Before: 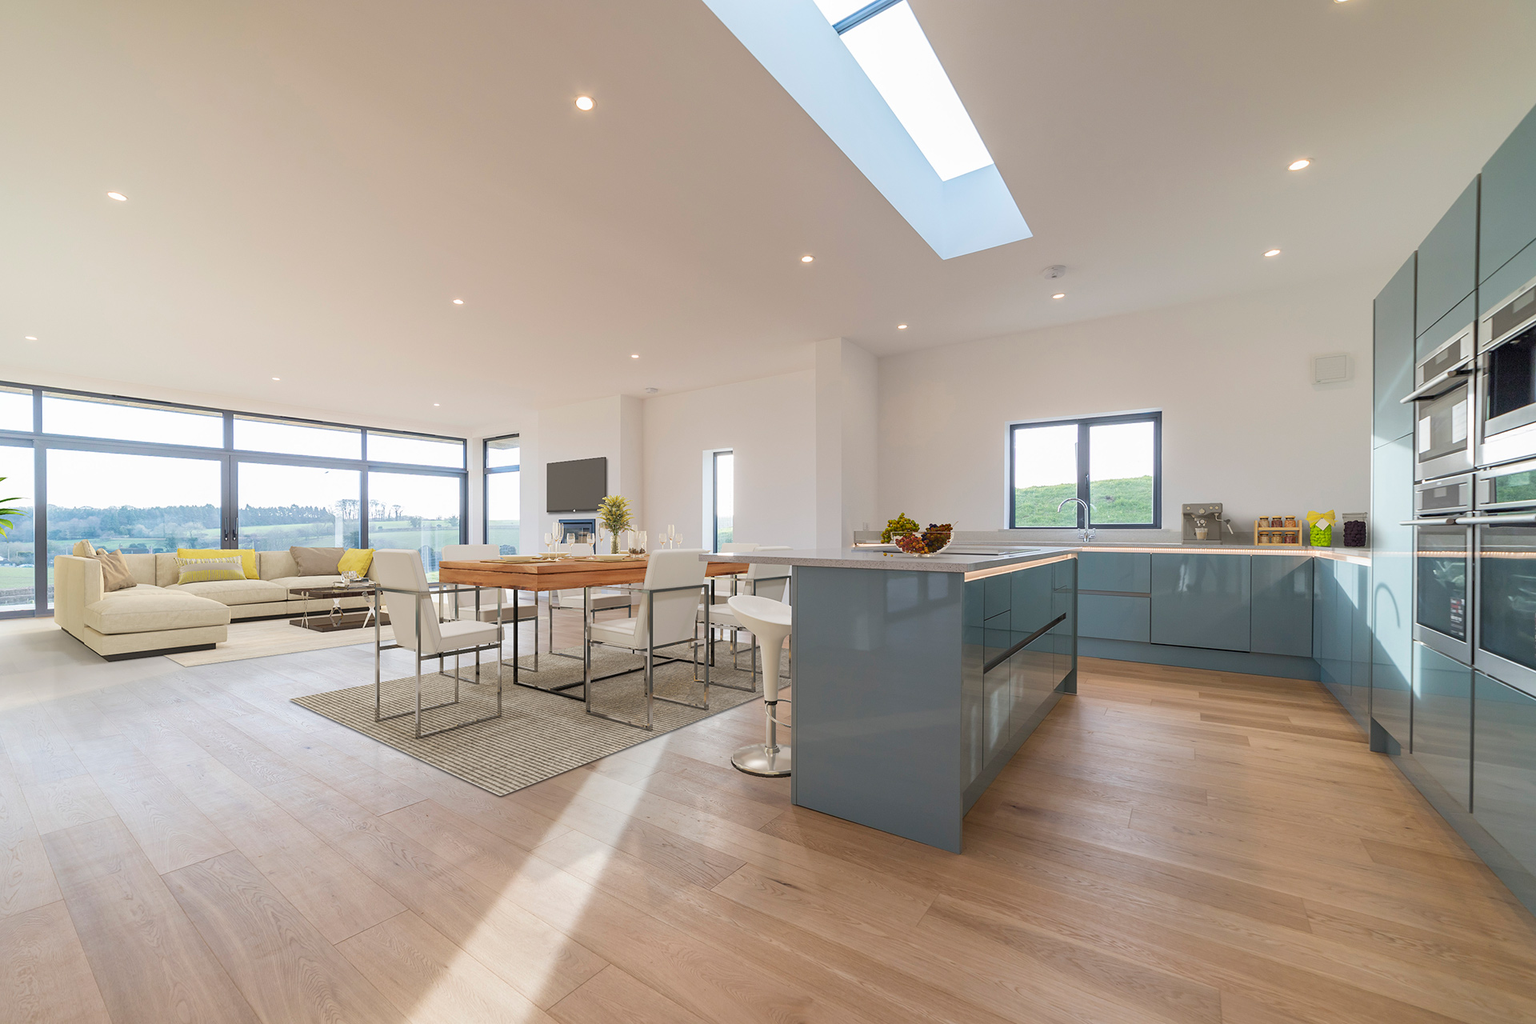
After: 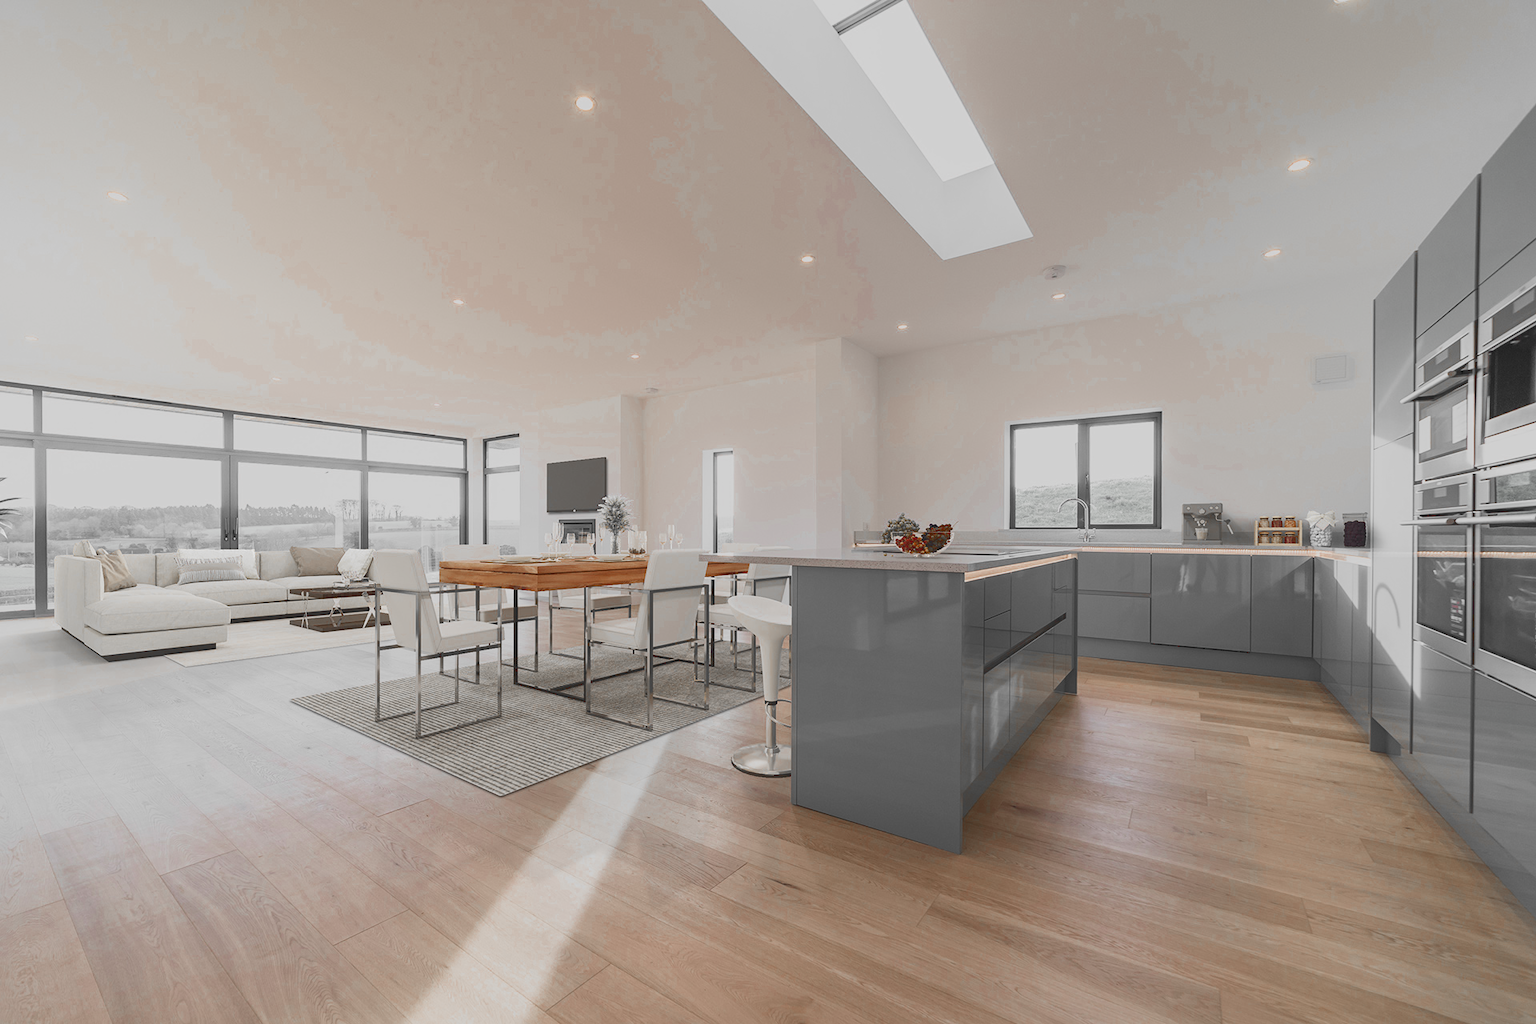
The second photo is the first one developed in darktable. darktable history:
tone curve: curves: ch0 [(0, 0.148) (0.191, 0.225) (0.712, 0.695) (0.864, 0.797) (1, 0.839)]
color zones: curves: ch0 [(0, 0.497) (0.096, 0.361) (0.221, 0.538) (0.429, 0.5) (0.571, 0.5) (0.714, 0.5) (0.857, 0.5) (1, 0.497)]; ch1 [(0, 0.5) (0.143, 0.5) (0.257, -0.002) (0.429, 0.04) (0.571, -0.001) (0.714, -0.015) (0.857, 0.024) (1, 0.5)]
